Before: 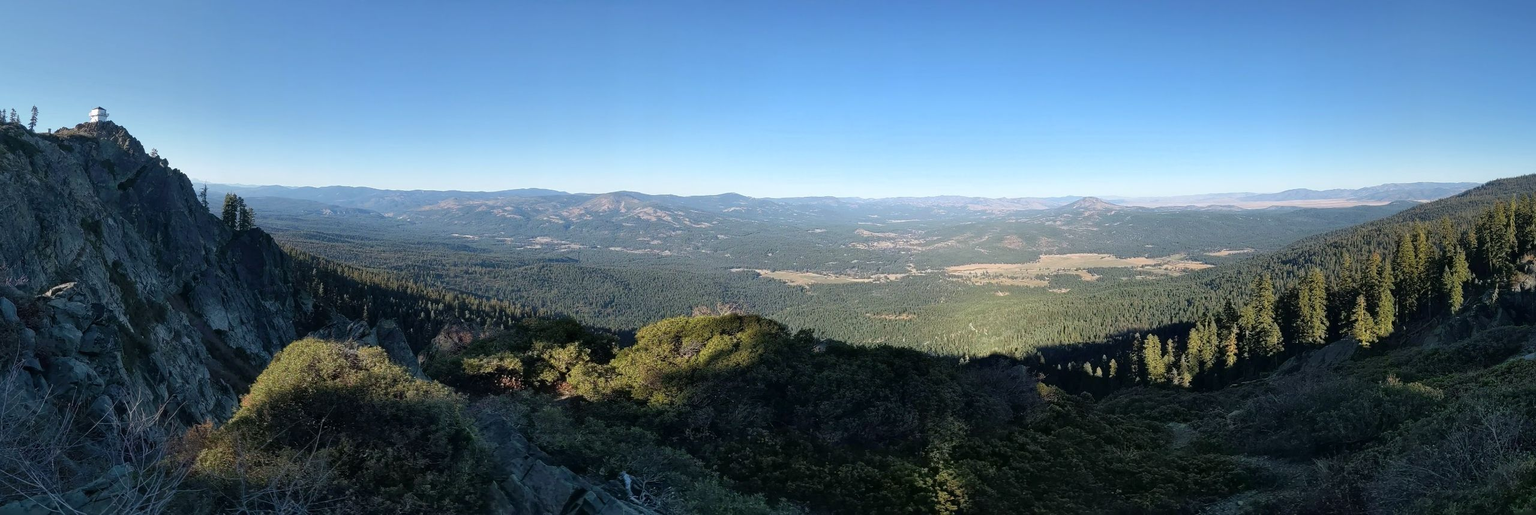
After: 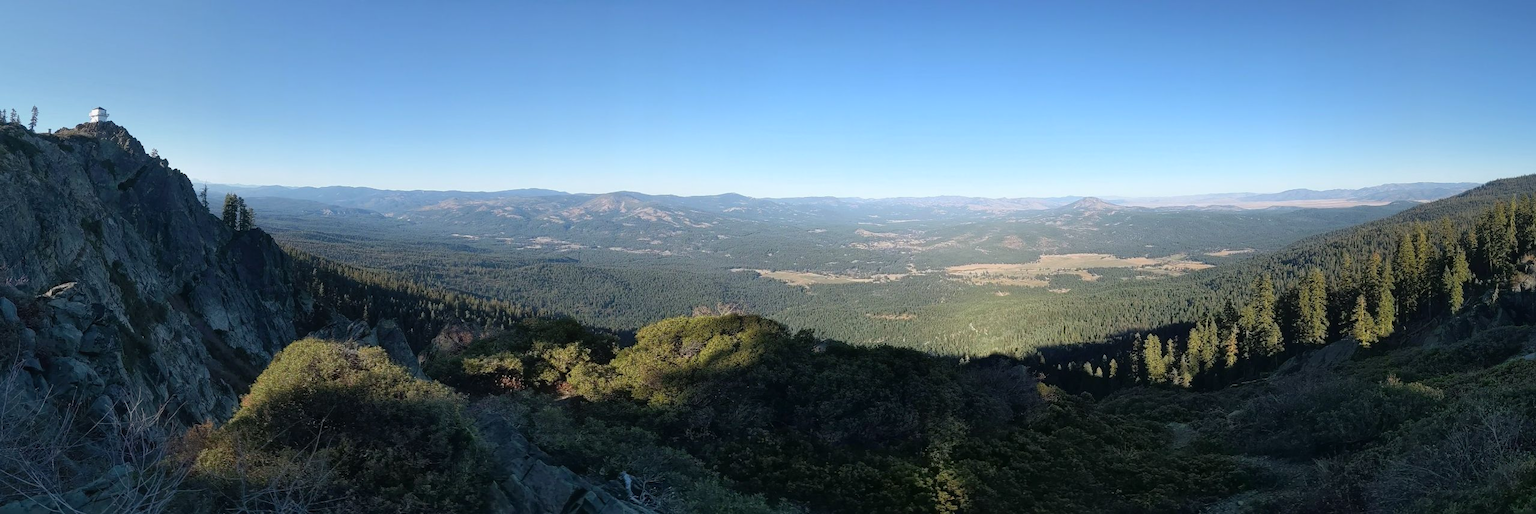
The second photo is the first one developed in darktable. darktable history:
shadows and highlights: radius 93.07, shadows -14.46, white point adjustment 0.23, highlights 31.48, compress 48.23%, highlights color adjustment 52.79%, soften with gaussian
contrast equalizer: octaves 7, y [[0.6 ×6], [0.55 ×6], [0 ×6], [0 ×6], [0 ×6]], mix -0.2
